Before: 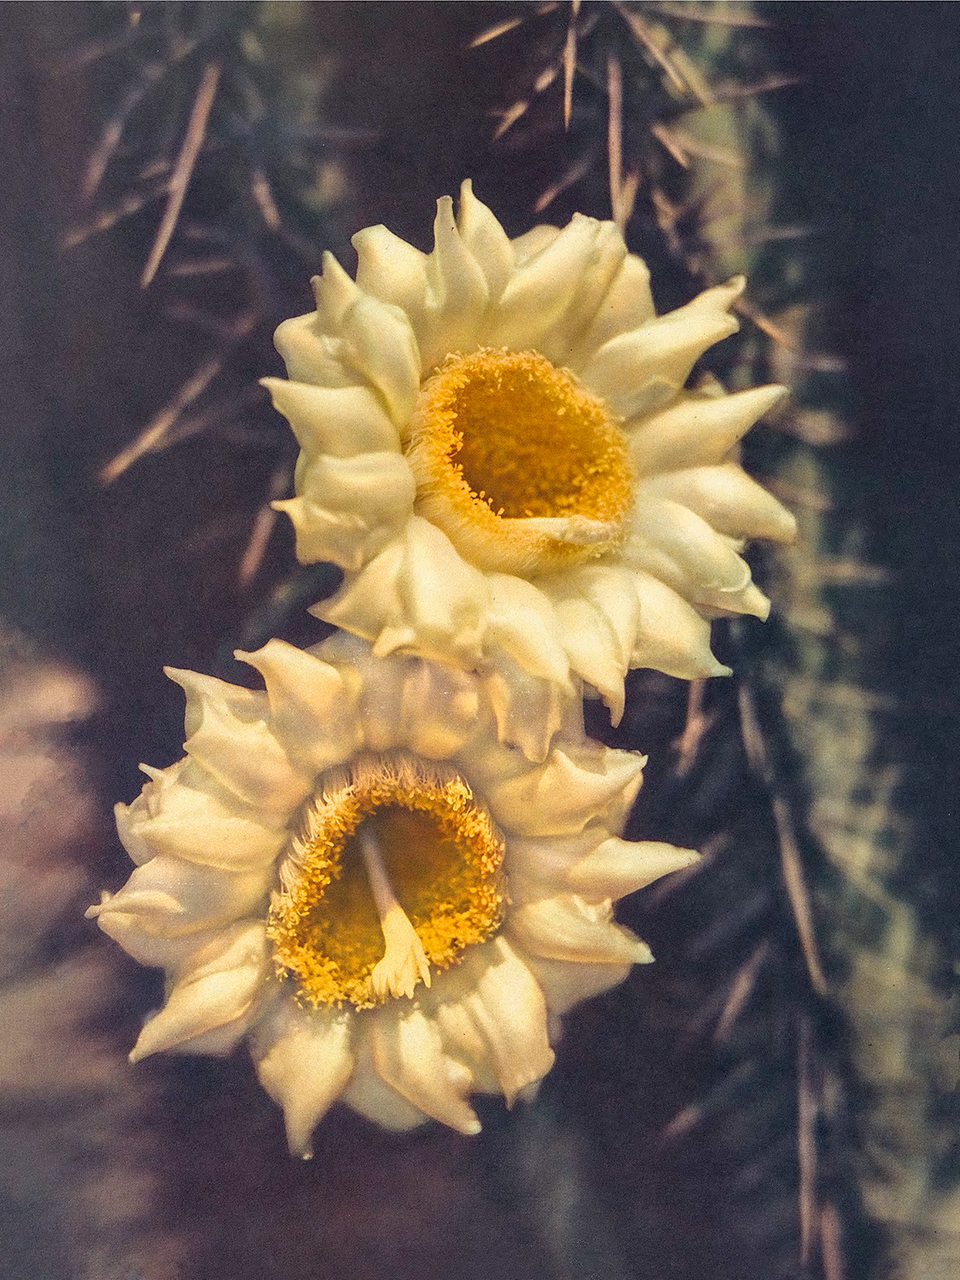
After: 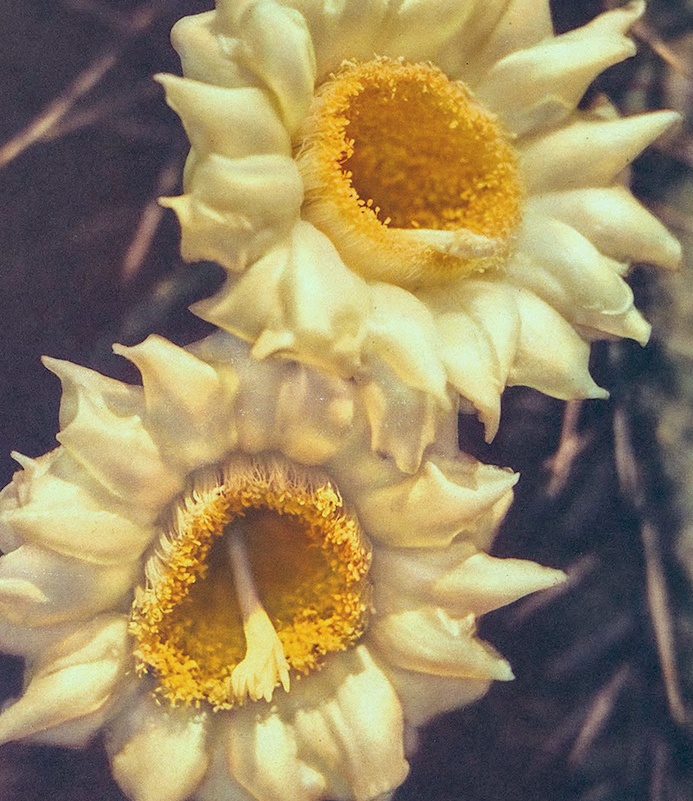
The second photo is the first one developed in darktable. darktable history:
crop and rotate: angle -3.37°, left 9.79%, top 20.73%, right 12.42%, bottom 11.82%
color balance: lift [1.003, 0.993, 1.001, 1.007], gamma [1.018, 1.072, 0.959, 0.928], gain [0.974, 0.873, 1.031, 1.127]
